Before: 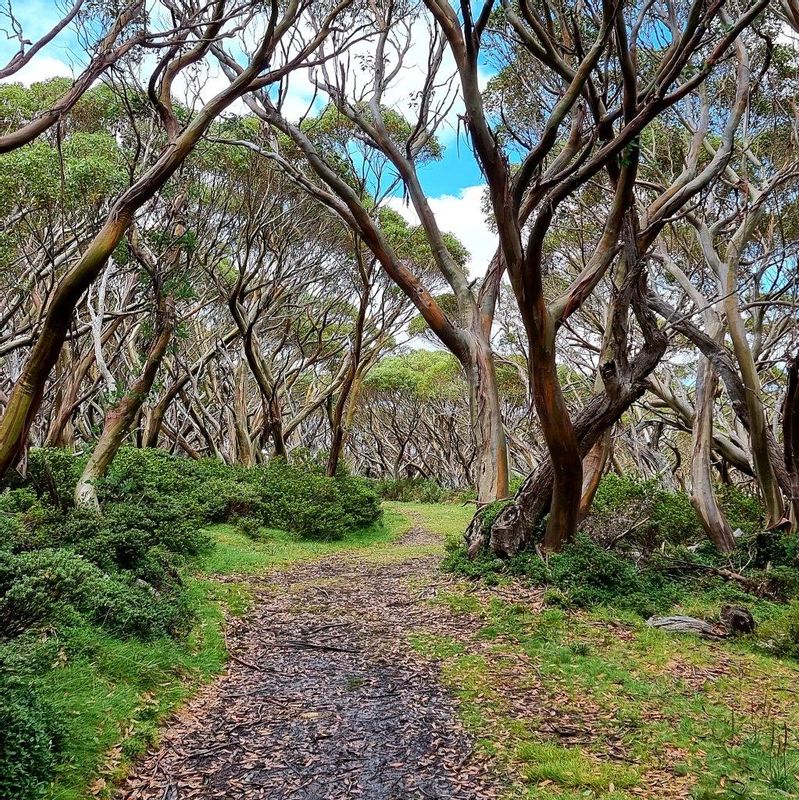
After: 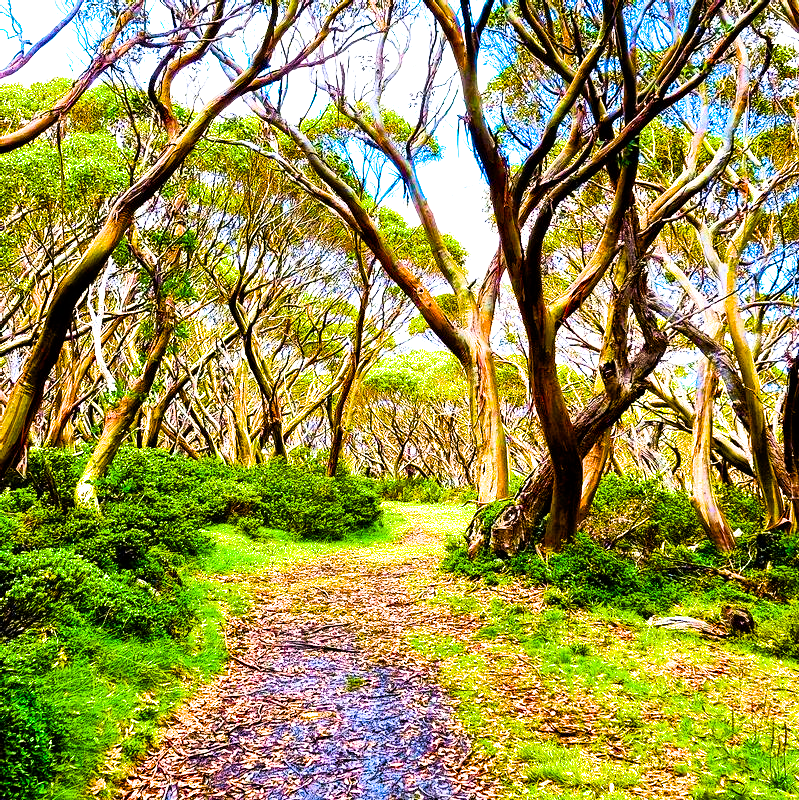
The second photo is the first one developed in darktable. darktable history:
color balance rgb: linear chroma grading › global chroma 20%, perceptual saturation grading › global saturation 65%, perceptual saturation grading › highlights 60%, perceptual saturation grading › mid-tones 50%, perceptual saturation grading › shadows 50%, perceptual brilliance grading › global brilliance 30%, perceptual brilliance grading › highlights 50%, perceptual brilliance grading › mid-tones 50%, perceptual brilliance grading › shadows -22%, global vibrance 20%
exposure: exposure 0.2 EV, compensate highlight preservation false
velvia: strength 30%
filmic rgb: hardness 4.17
color contrast: green-magenta contrast 1.12, blue-yellow contrast 1.95, unbound 0
